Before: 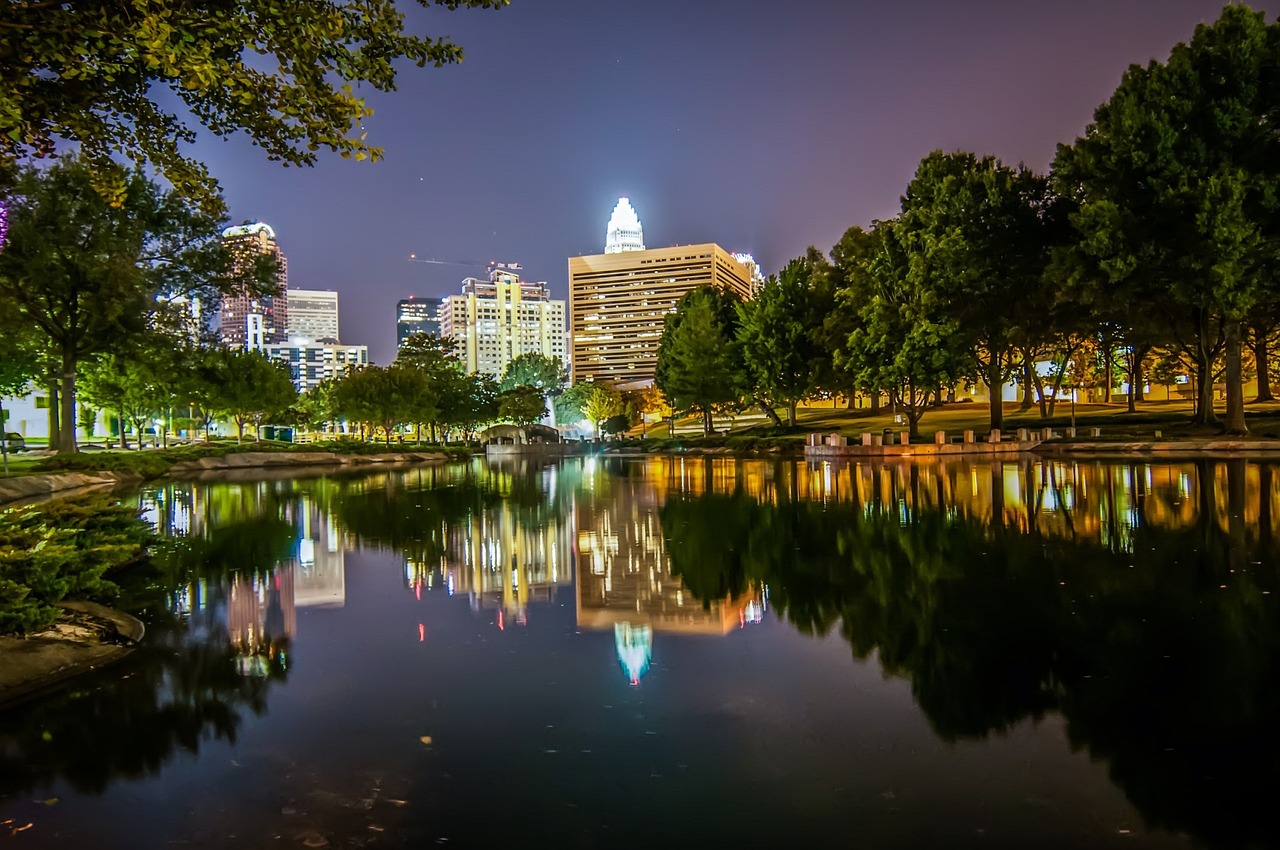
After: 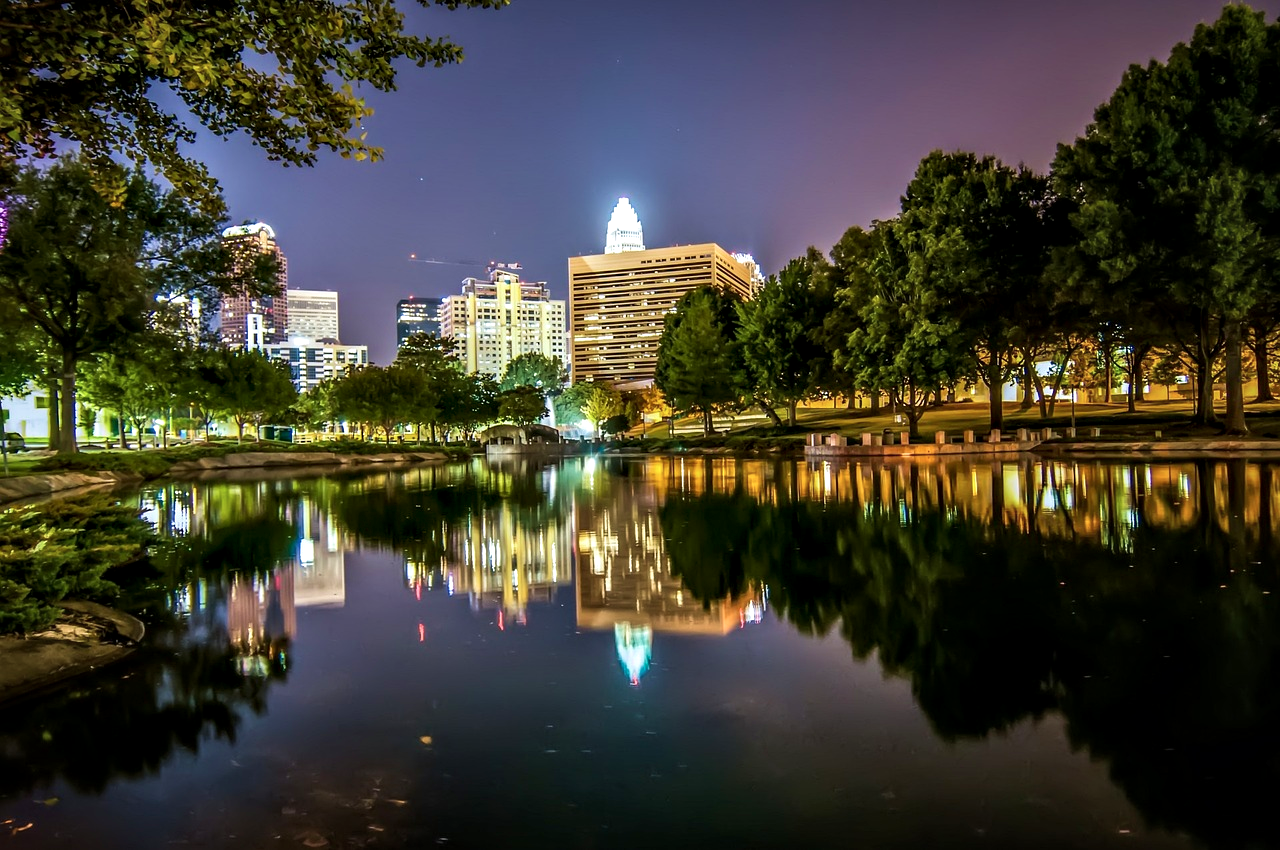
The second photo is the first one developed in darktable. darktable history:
contrast equalizer: octaves 7, y [[0.439, 0.44, 0.442, 0.457, 0.493, 0.498], [0.5 ×6], [0.5 ×6], [0 ×6], [0 ×6]], mix -0.986
velvia: on, module defaults
